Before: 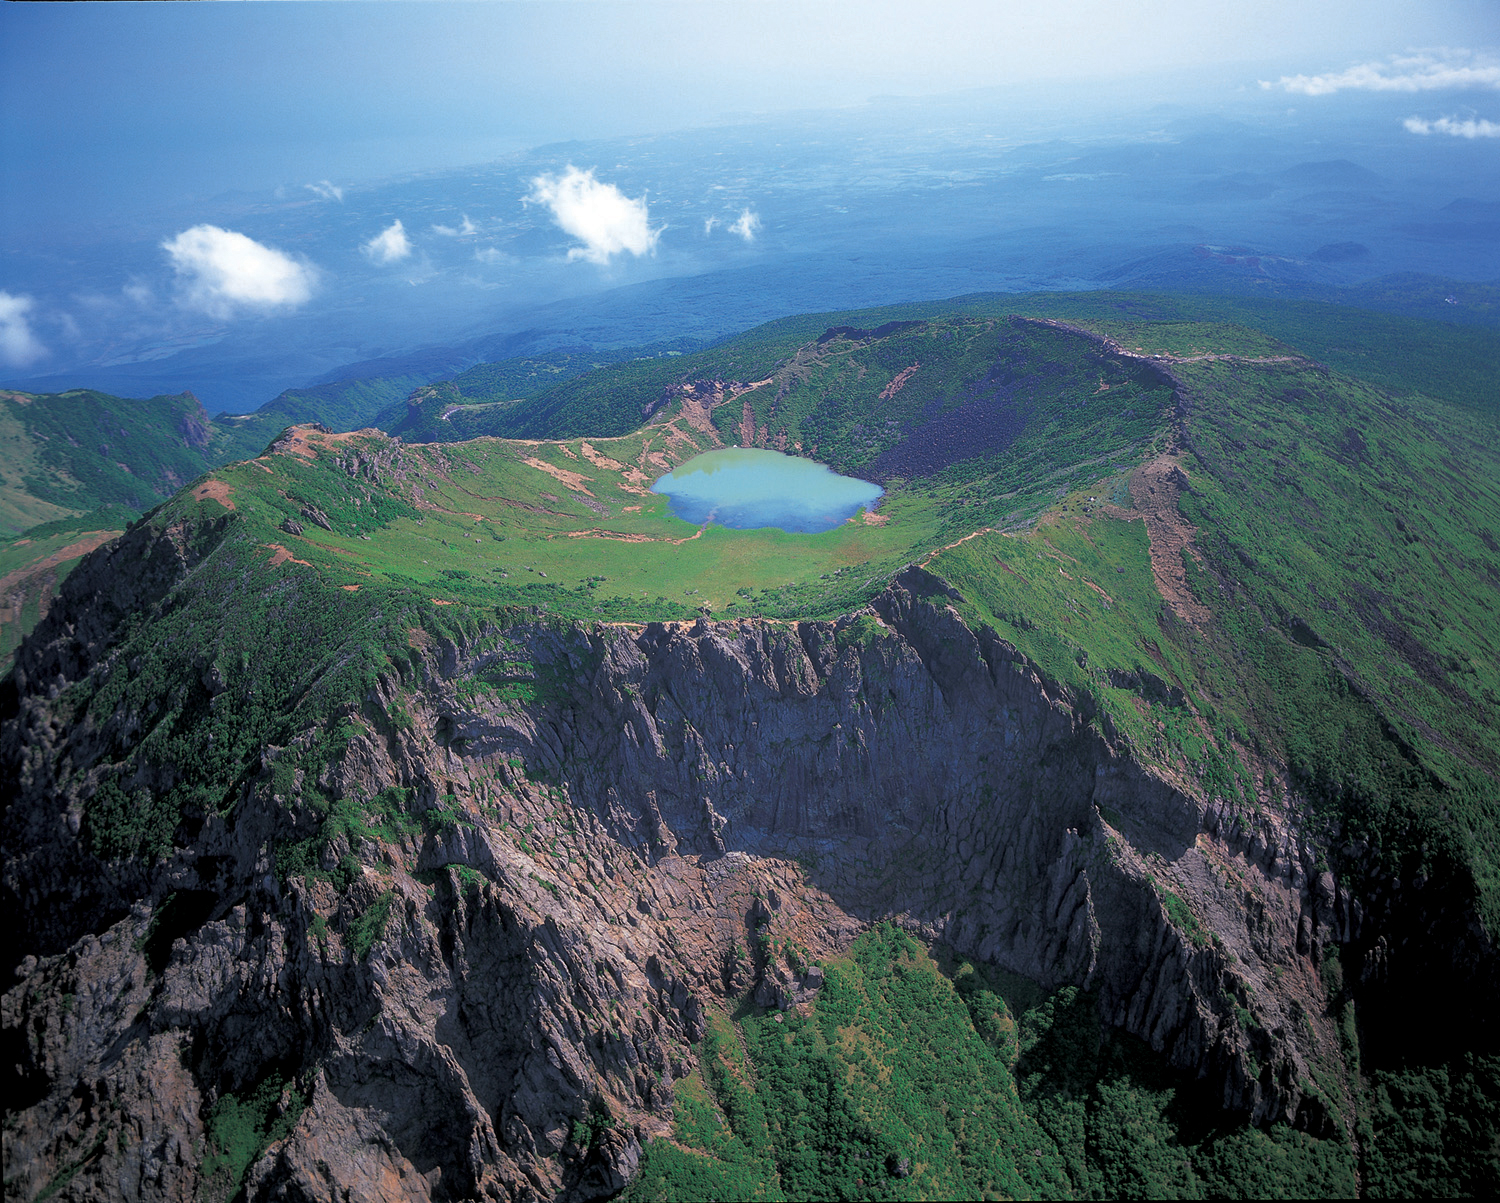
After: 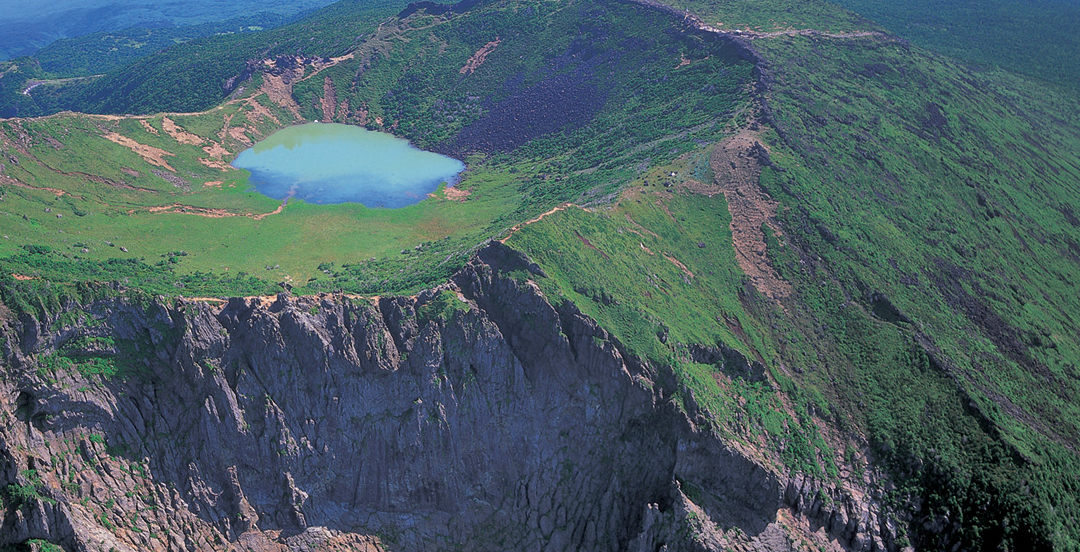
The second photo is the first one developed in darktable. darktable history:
shadows and highlights: soften with gaussian
crop and rotate: left 27.938%, top 27.046%, bottom 27.046%
